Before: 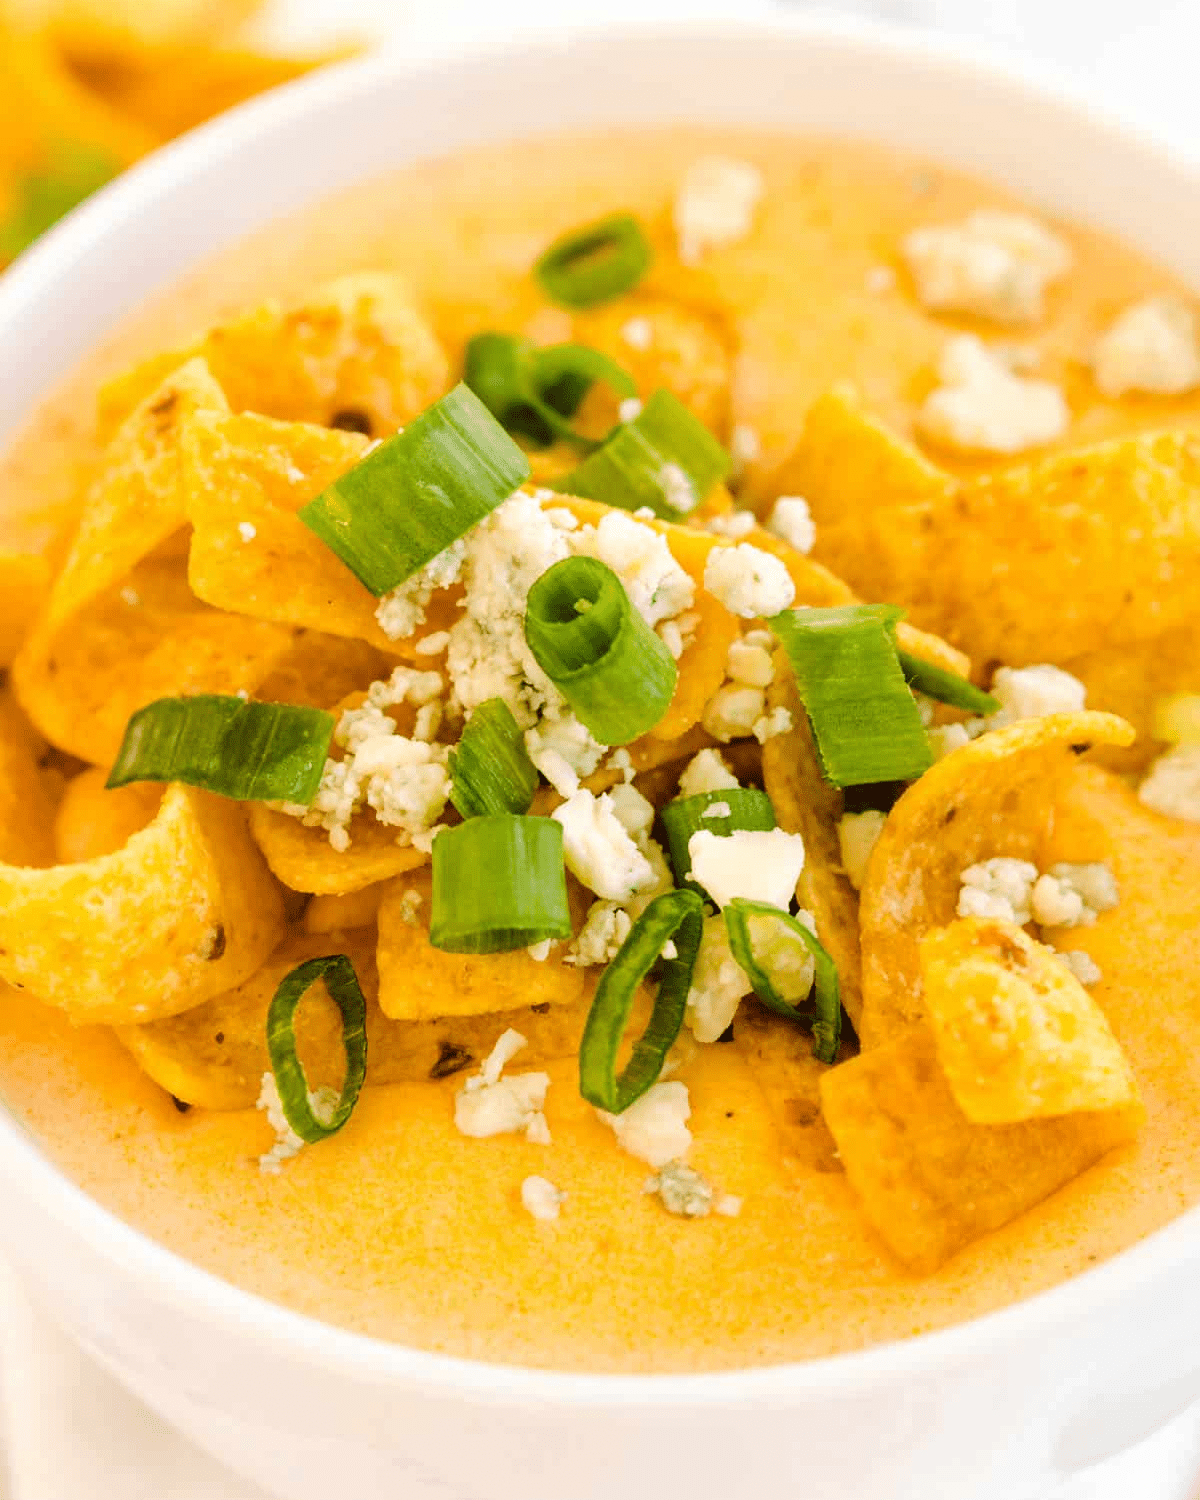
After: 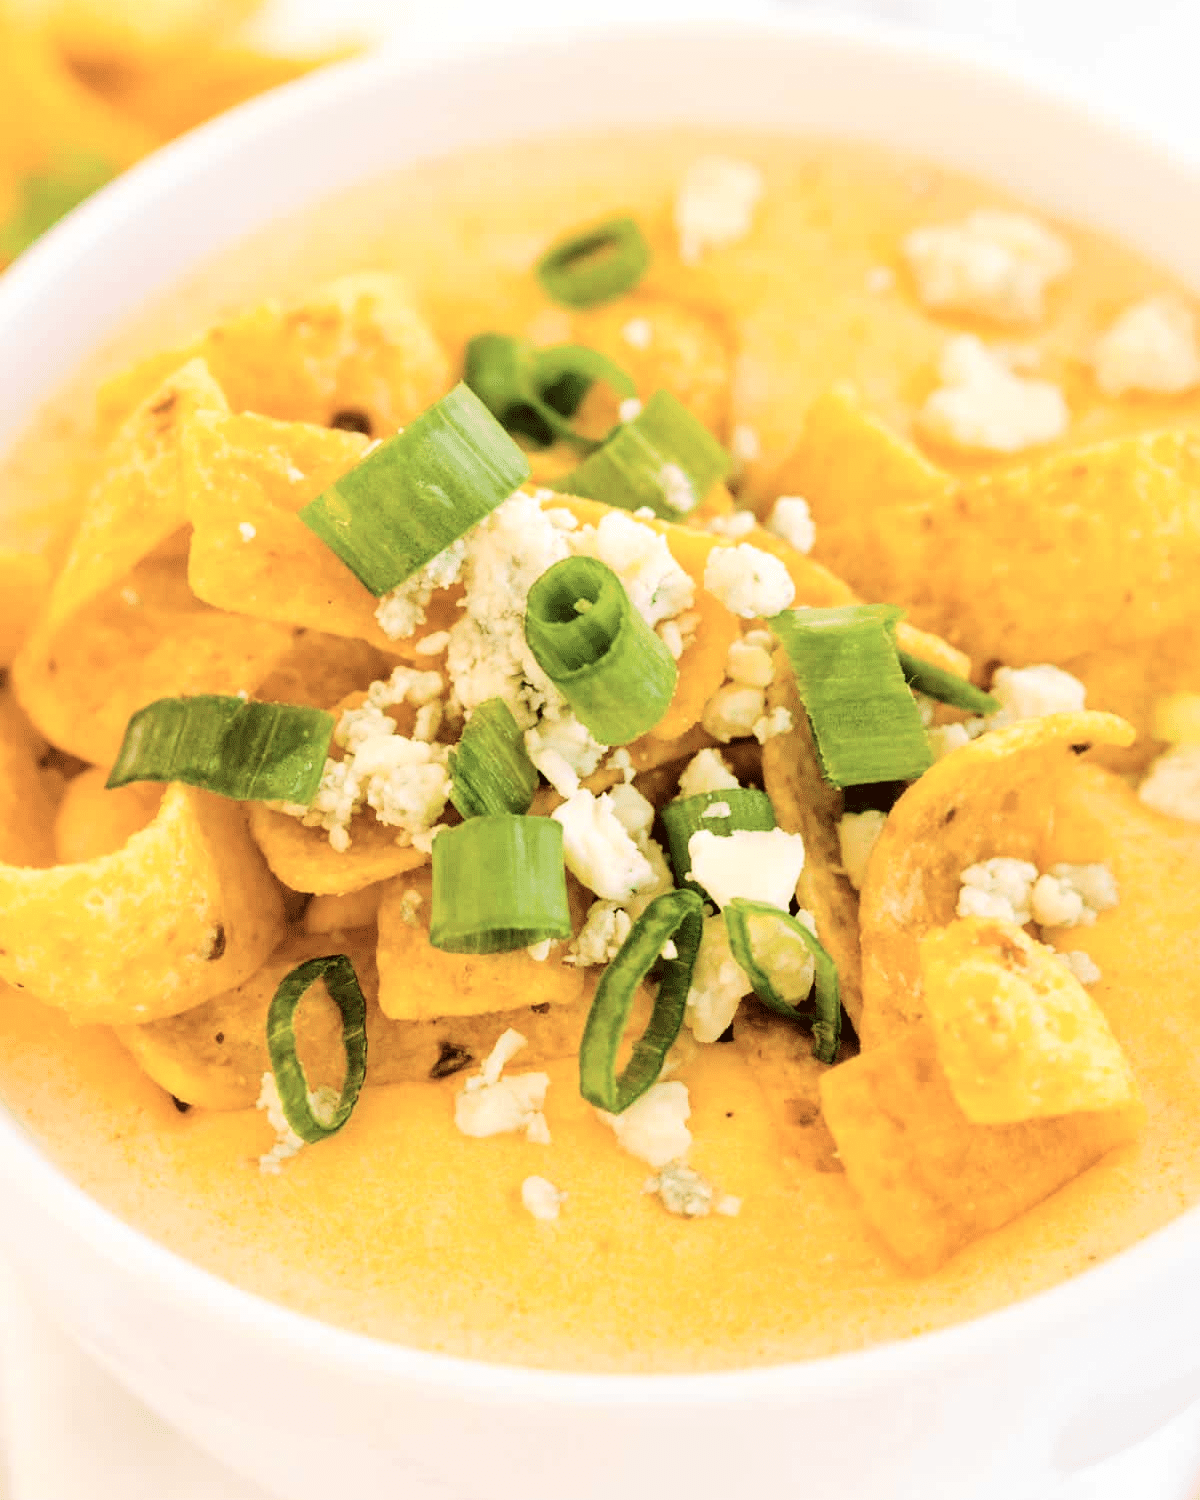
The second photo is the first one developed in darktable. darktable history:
tone curve: curves: ch0 [(0, 0) (0.004, 0.001) (0.133, 0.112) (0.325, 0.362) (0.832, 0.893) (1, 1)], color space Lab, independent channels, preserve colors none
color correction: highlights b* -0.025, saturation 0.869
